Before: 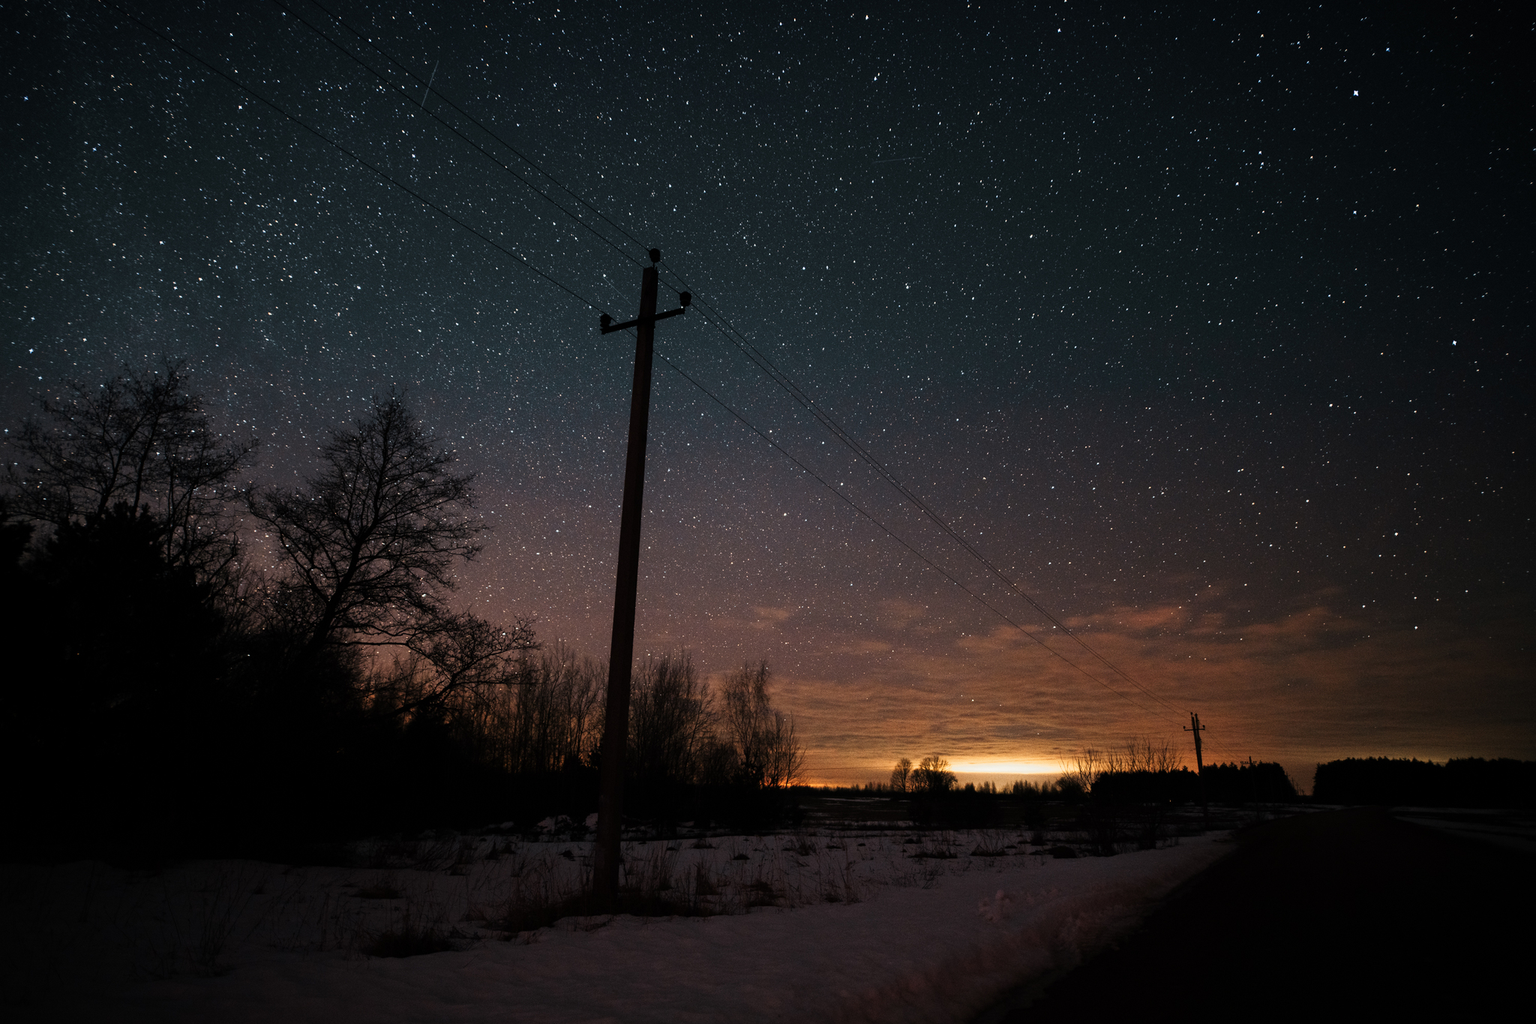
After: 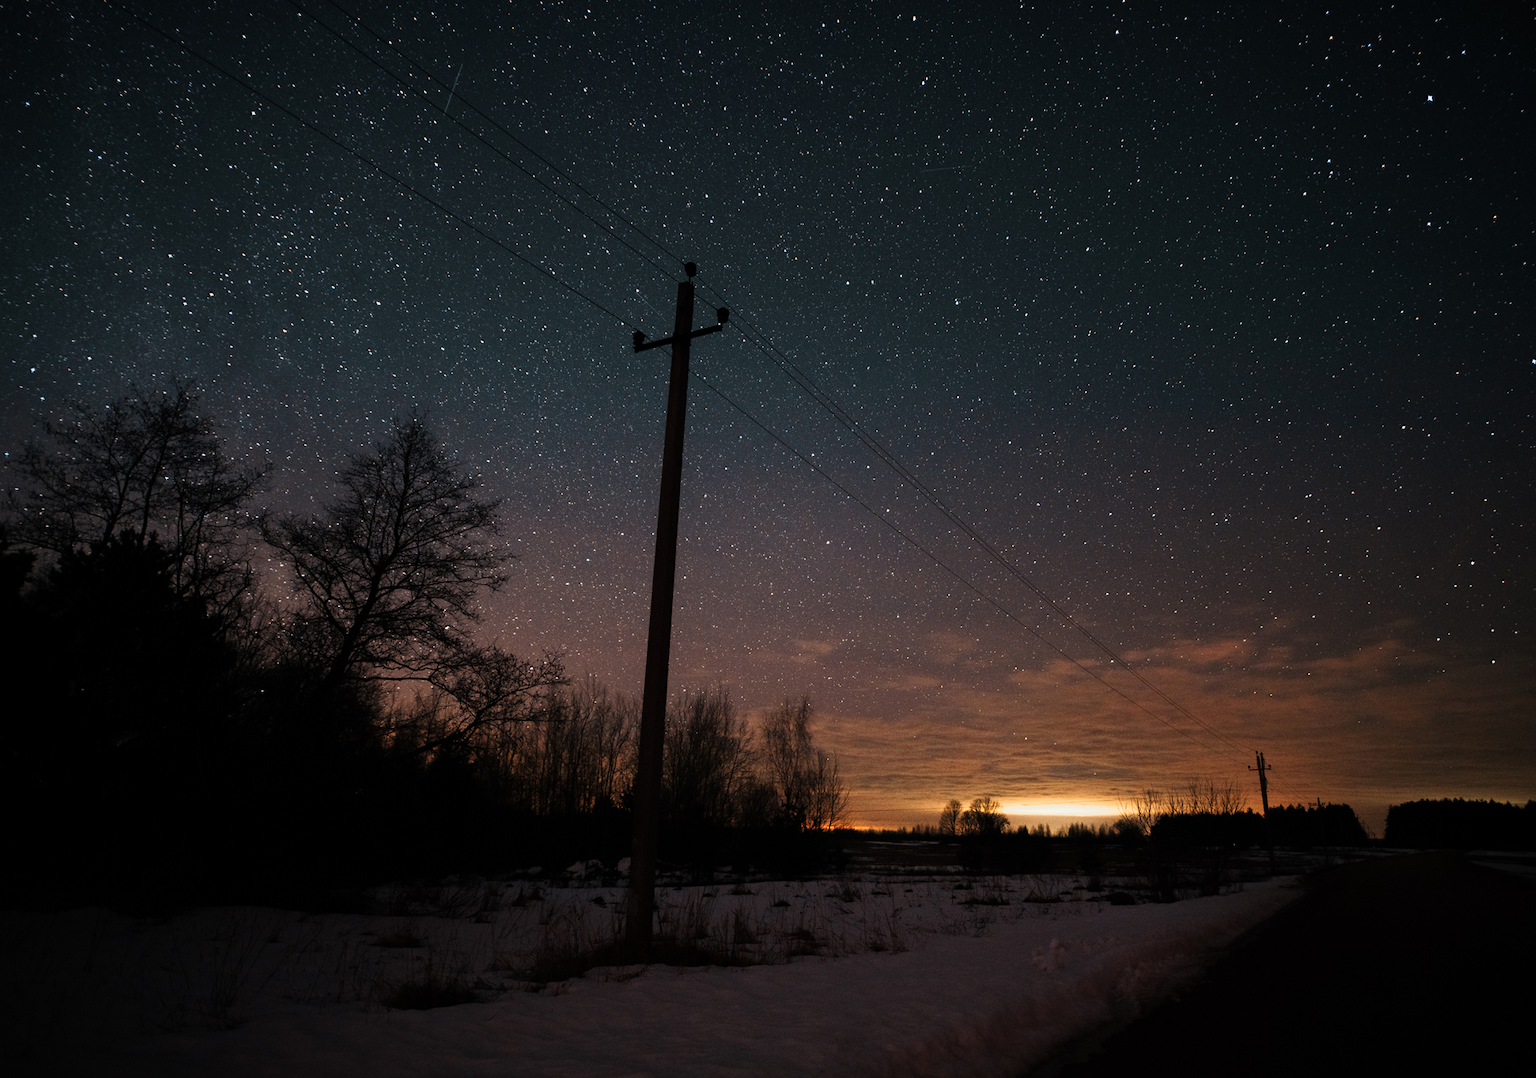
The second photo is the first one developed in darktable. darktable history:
crop and rotate: right 5.167%
